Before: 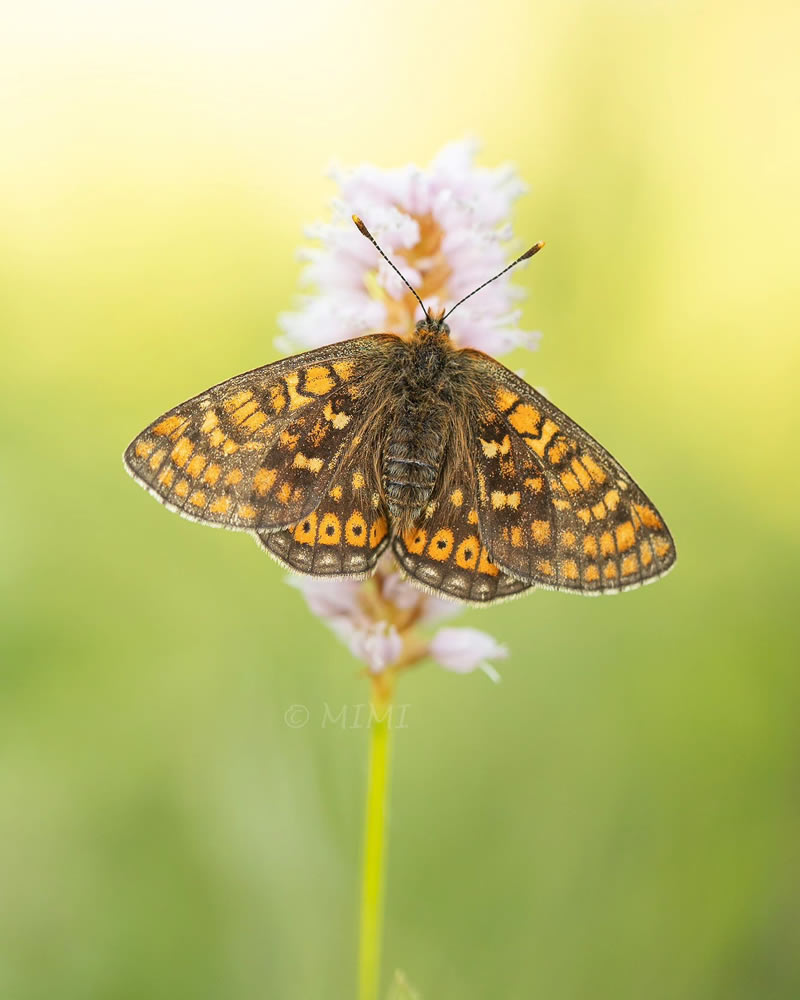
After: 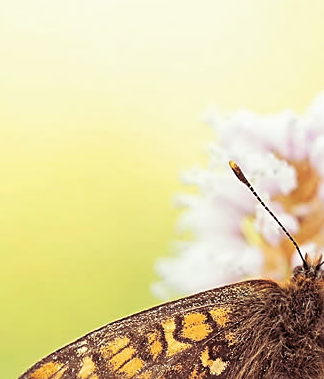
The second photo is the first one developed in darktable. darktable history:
split-toning: on, module defaults
crop: left 15.452%, top 5.459%, right 43.956%, bottom 56.62%
sharpen: on, module defaults
contrast brightness saturation: saturation -0.05
